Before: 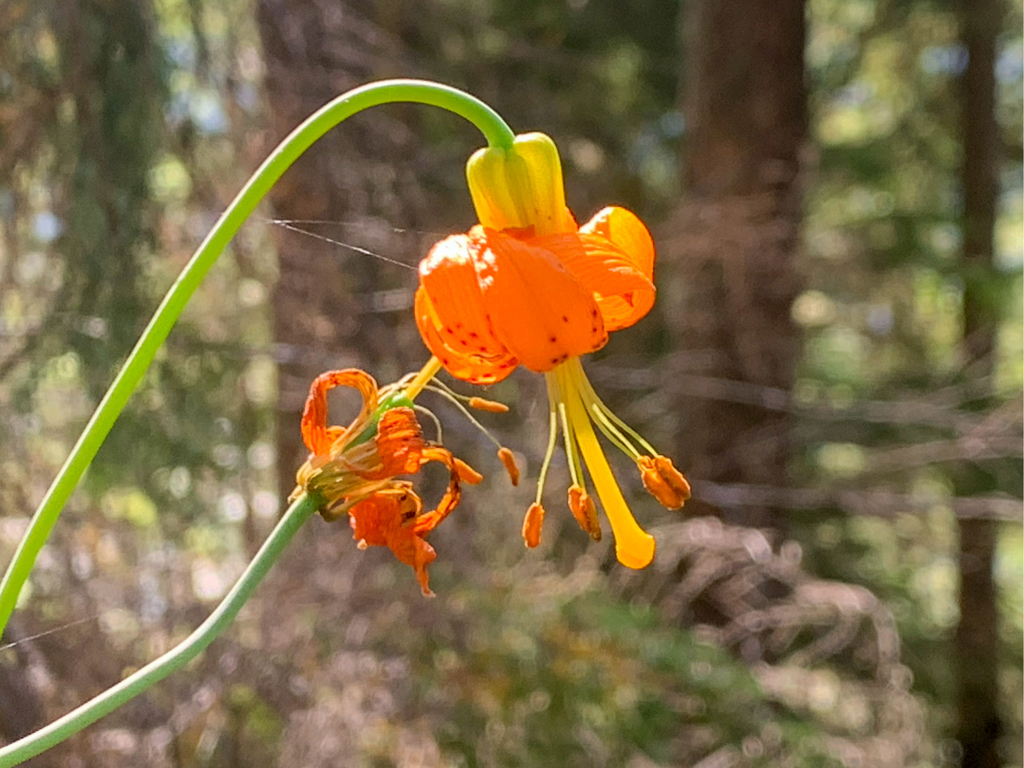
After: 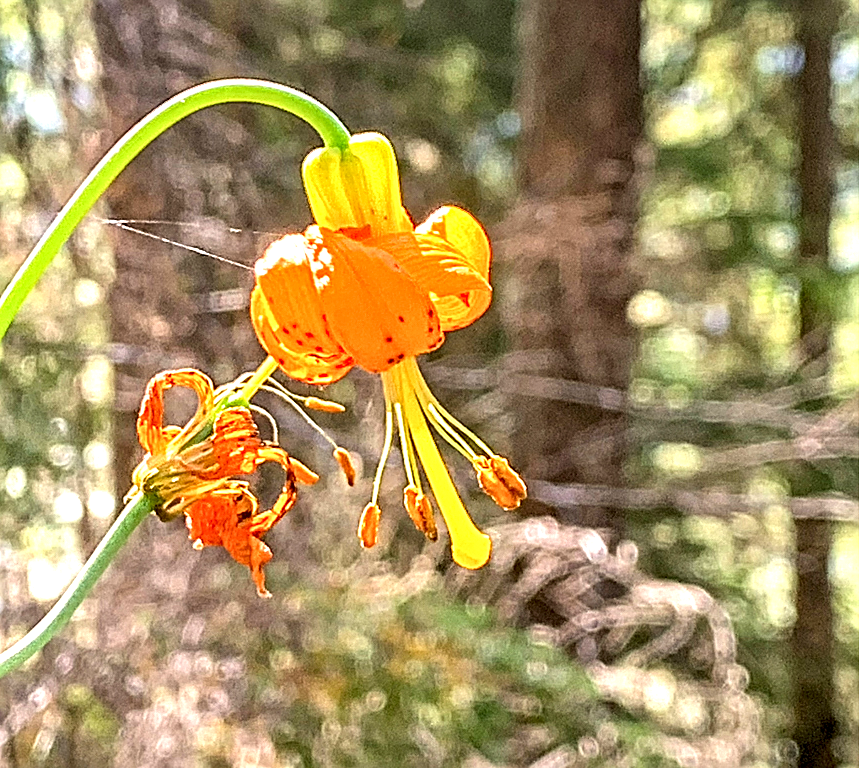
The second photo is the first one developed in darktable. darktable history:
sharpen: on, module defaults
crop: left 16.051%
tone equalizer: edges refinement/feathering 500, mask exposure compensation -1.57 EV, preserve details no
contrast equalizer: octaves 7, y [[0.5, 0.542, 0.583, 0.625, 0.667, 0.708], [0.5 ×6], [0.5 ×6], [0 ×6], [0 ×6]]
exposure: black level correction 0, exposure 1.102 EV, compensate exposure bias true, compensate highlight preservation false
